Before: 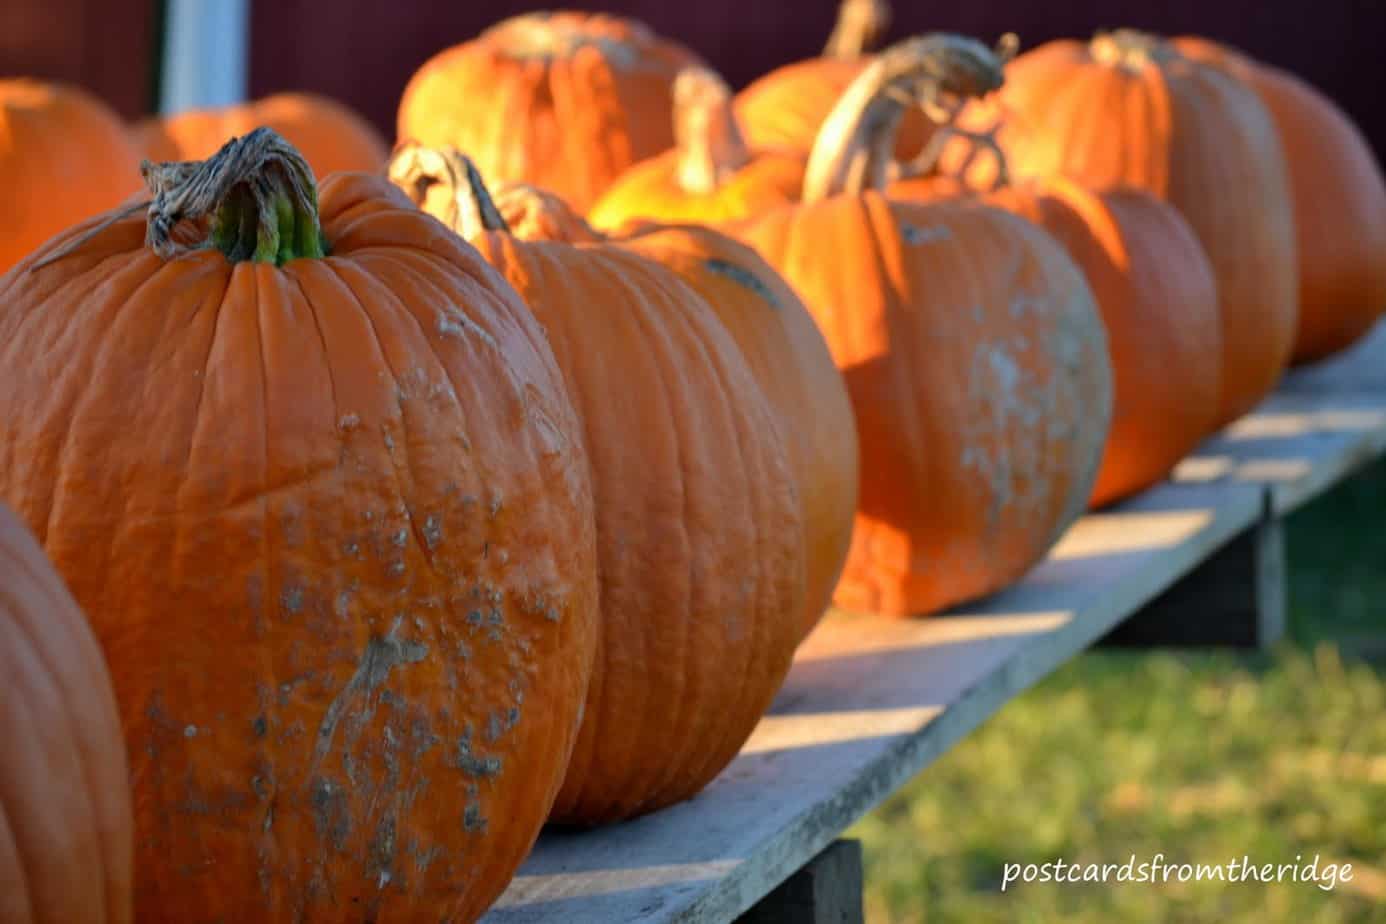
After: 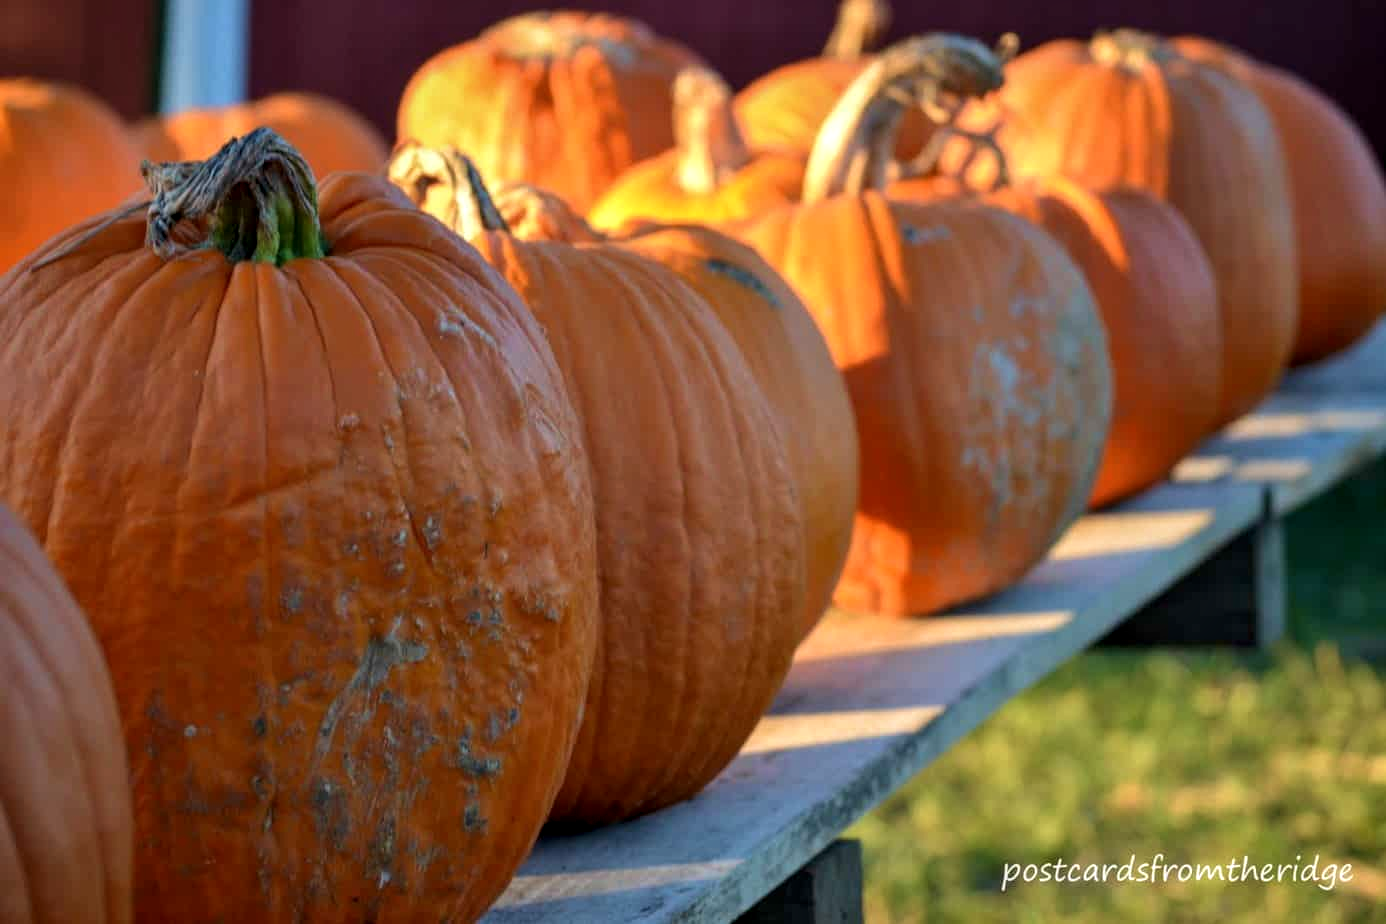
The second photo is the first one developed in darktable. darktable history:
velvia: on, module defaults
local contrast: on, module defaults
